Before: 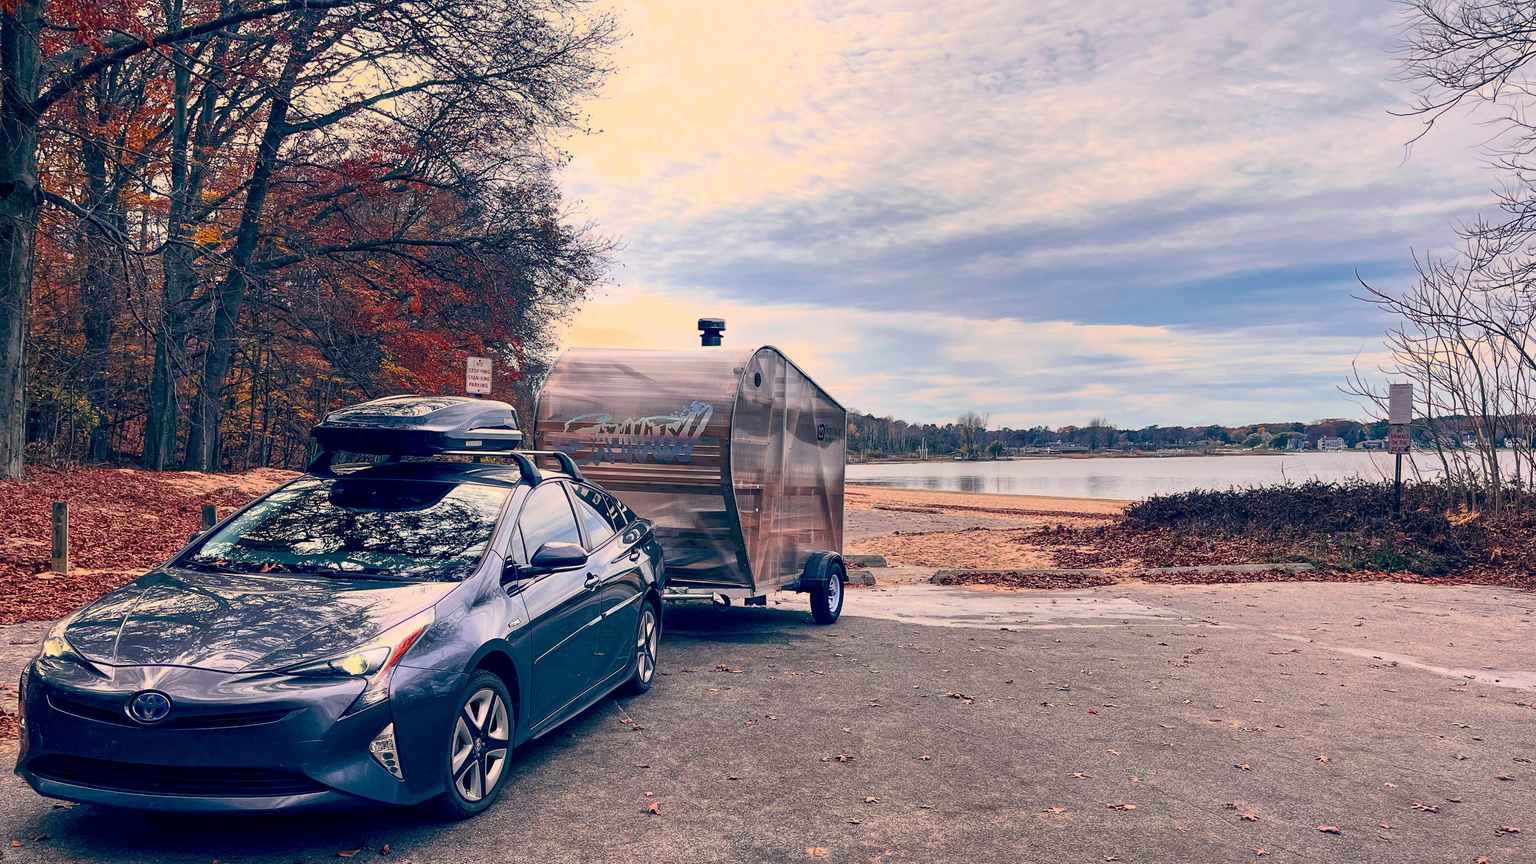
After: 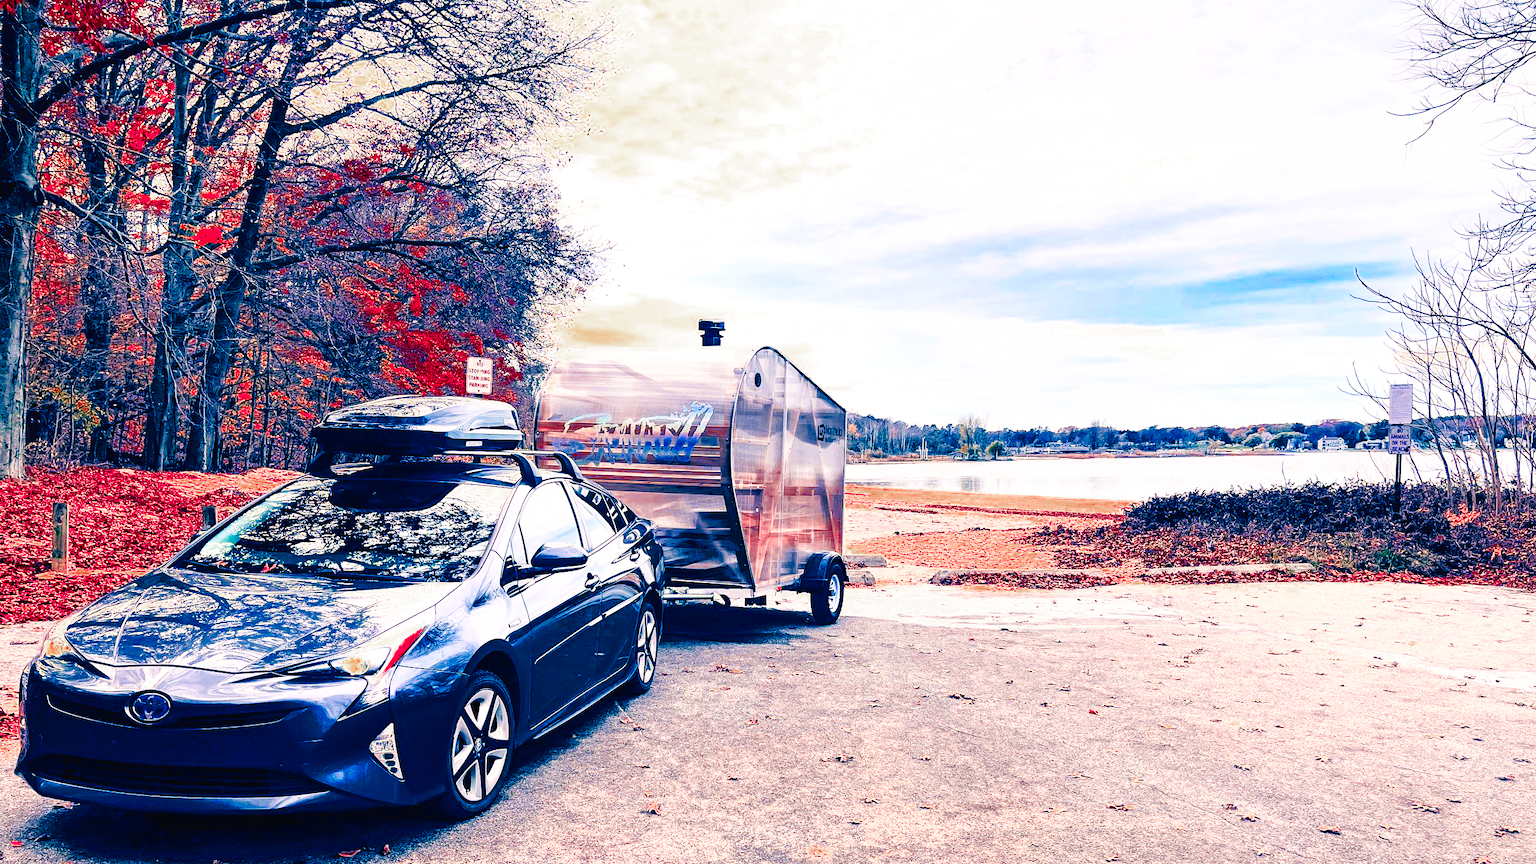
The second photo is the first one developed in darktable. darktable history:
color zones: curves: ch0 [(0.006, 0.385) (0.143, 0.563) (0.243, 0.321) (0.352, 0.464) (0.516, 0.456) (0.625, 0.5) (0.75, 0.5) (0.875, 0.5)]; ch1 [(0, 0.5) (0.134, 0.504) (0.246, 0.463) (0.421, 0.515) (0.5, 0.56) (0.625, 0.5) (0.75, 0.5) (0.875, 0.5)]; ch2 [(0, 0.5) (0.131, 0.426) (0.307, 0.289) (0.38, 0.188) (0.513, 0.216) (0.625, 0.548) (0.75, 0.468) (0.838, 0.396) (0.971, 0.311)]
exposure: black level correction 0, exposure 0.499 EV, compensate highlight preservation false
color balance rgb: linear chroma grading › global chroma 14.502%, perceptual saturation grading › global saturation 31.258%, global vibrance 10.691%, saturation formula JzAzBz (2021)
base curve: curves: ch0 [(0, 0.003) (0.001, 0.002) (0.006, 0.004) (0.02, 0.022) (0.048, 0.086) (0.094, 0.234) (0.162, 0.431) (0.258, 0.629) (0.385, 0.8) (0.548, 0.918) (0.751, 0.988) (1, 1)], preserve colors none
